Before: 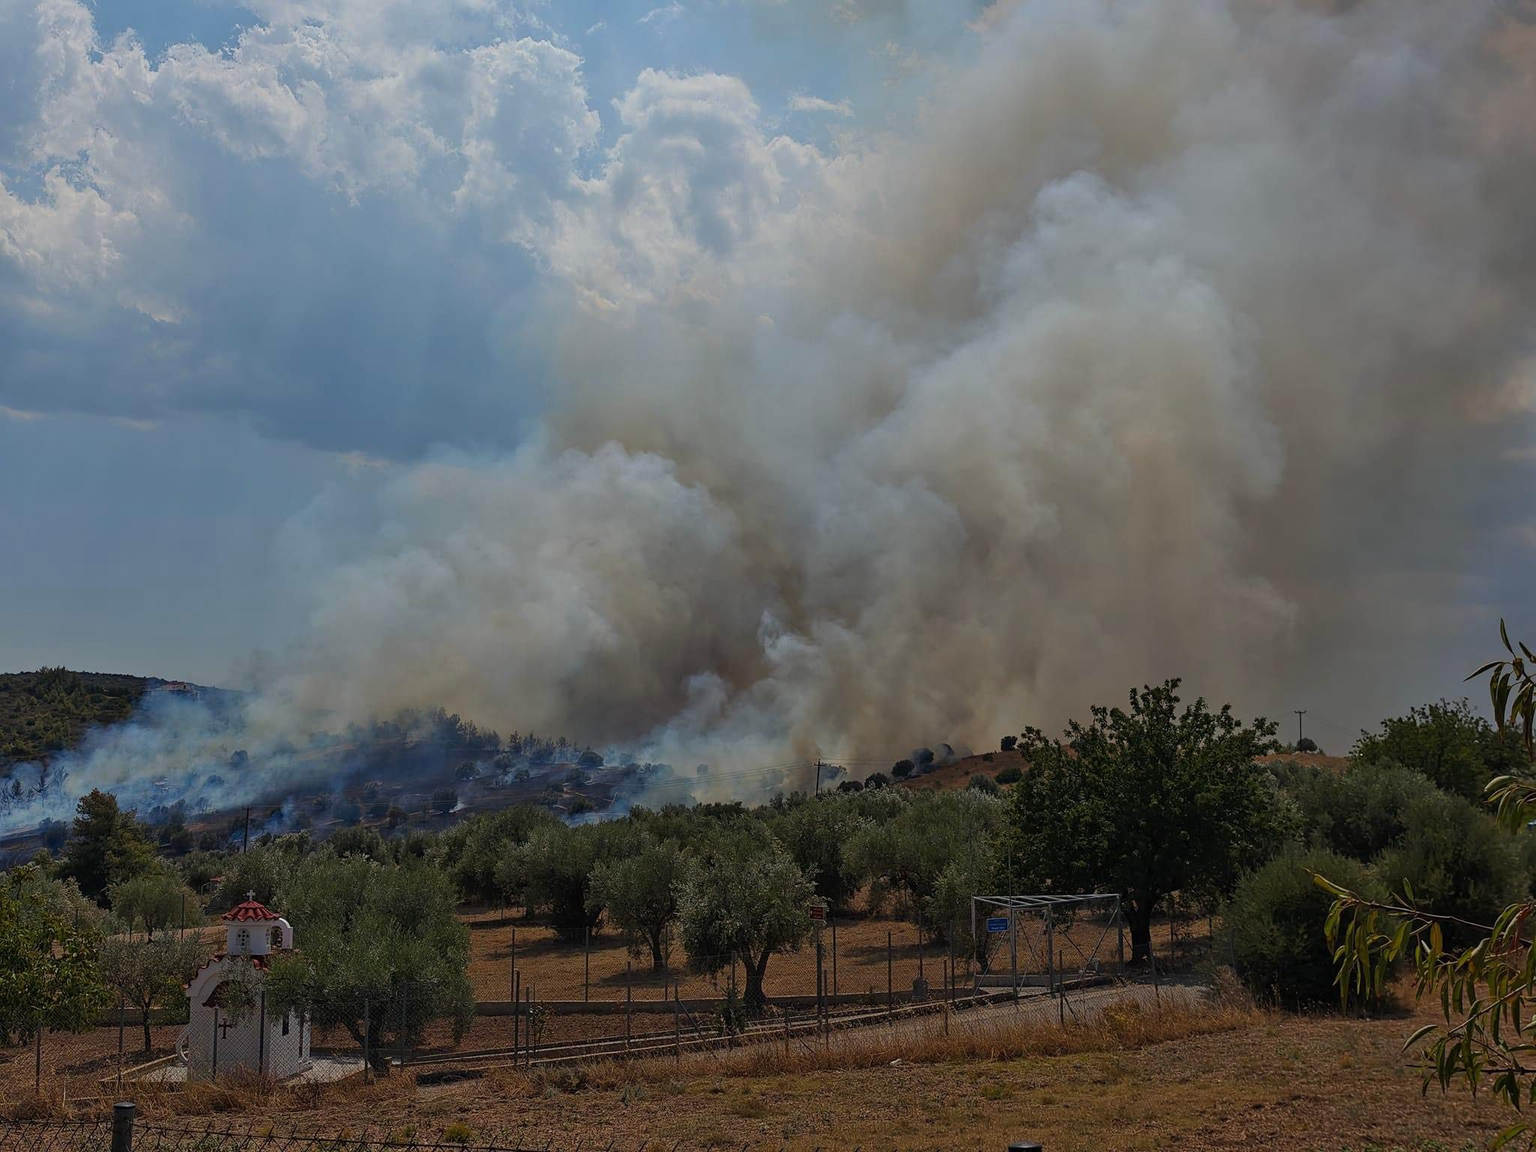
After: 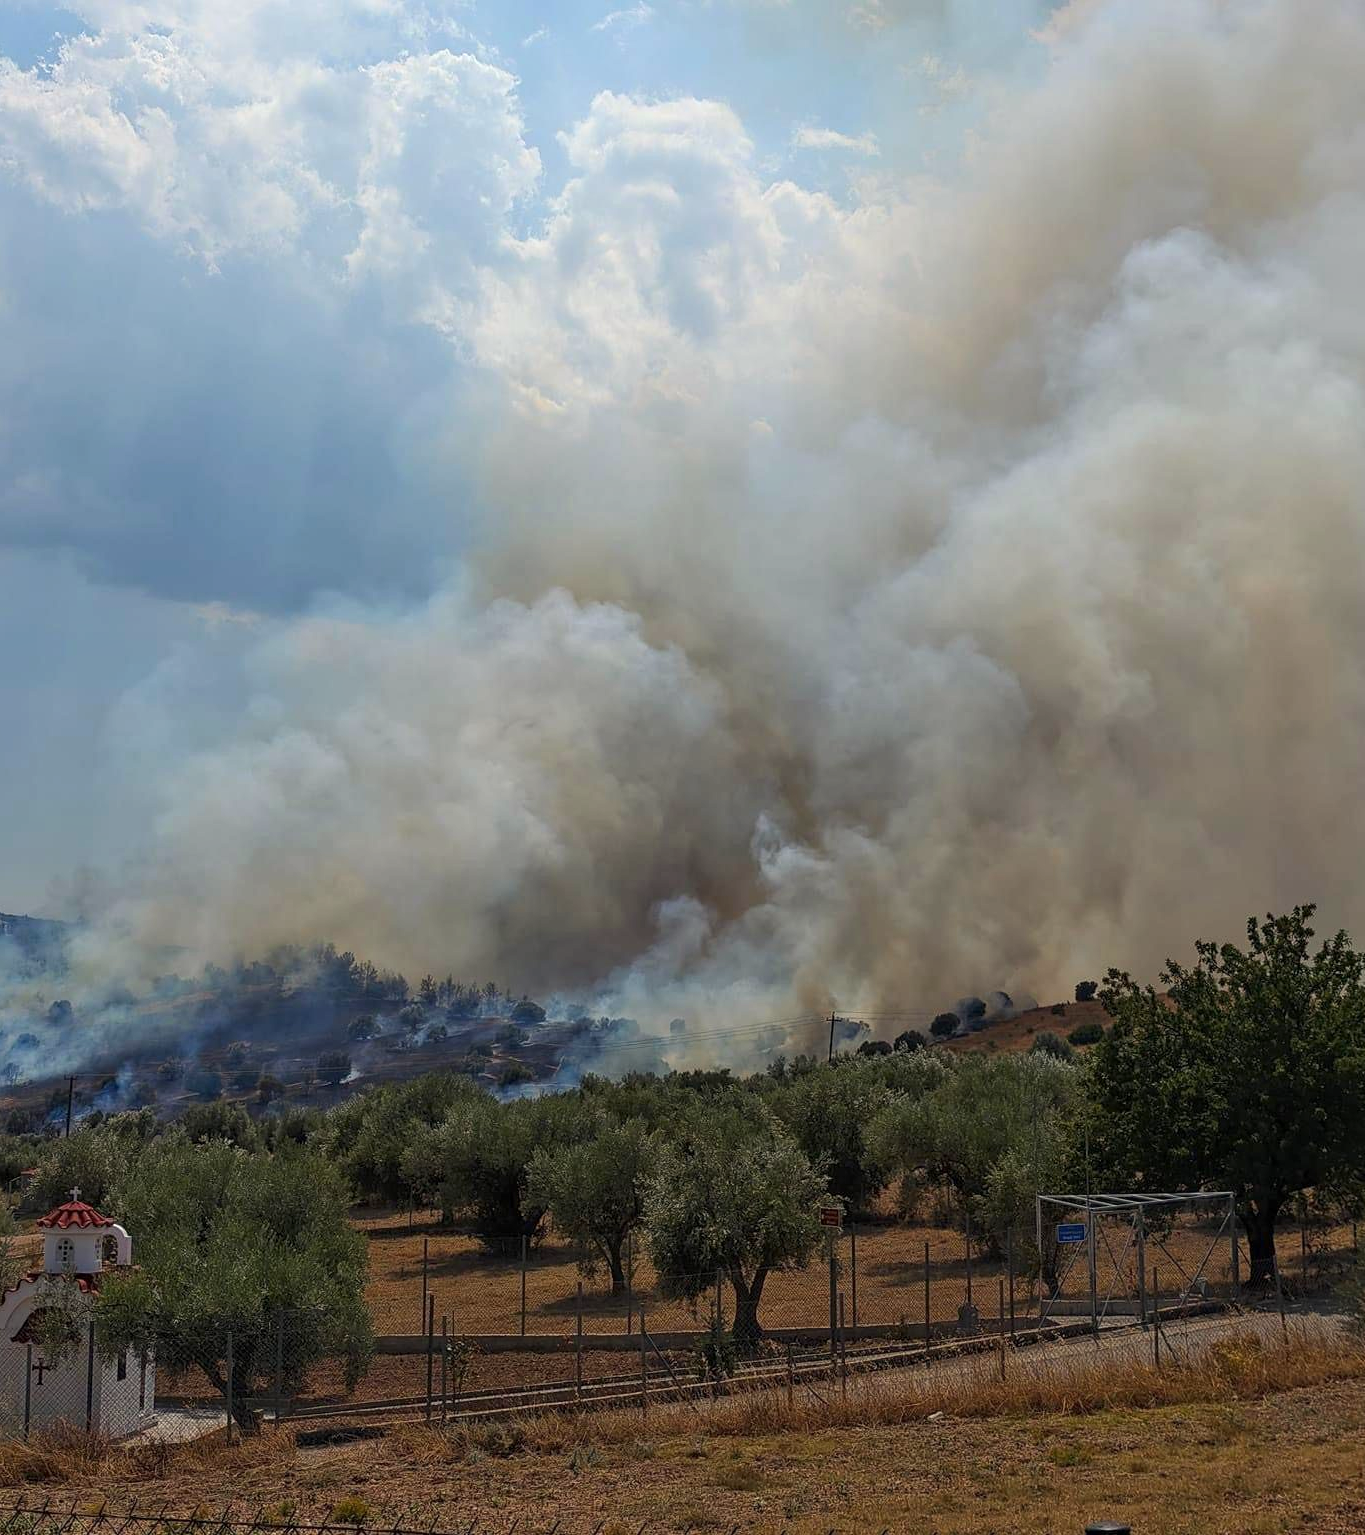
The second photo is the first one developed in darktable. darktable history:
shadows and highlights: shadows -23.08, highlights 46.15, soften with gaussian
color correction: highlights b* 3
local contrast: detail 115%
exposure: black level correction 0, exposure 0.5 EV, compensate exposure bias true, compensate highlight preservation false
crop and rotate: left 12.648%, right 20.685%
